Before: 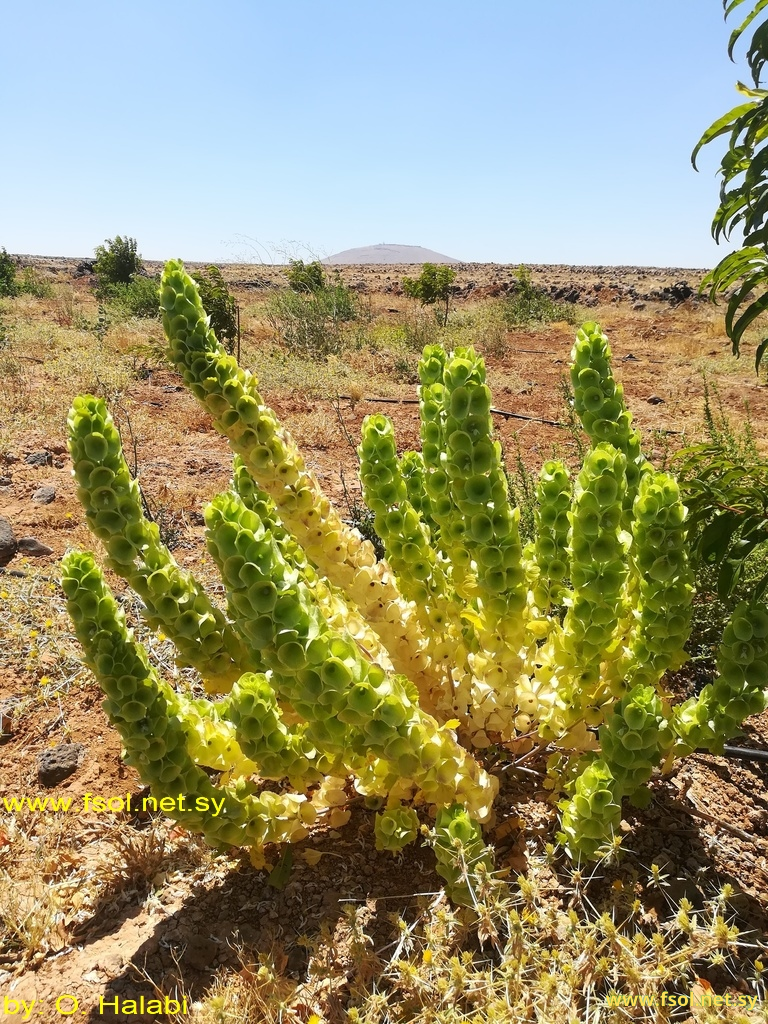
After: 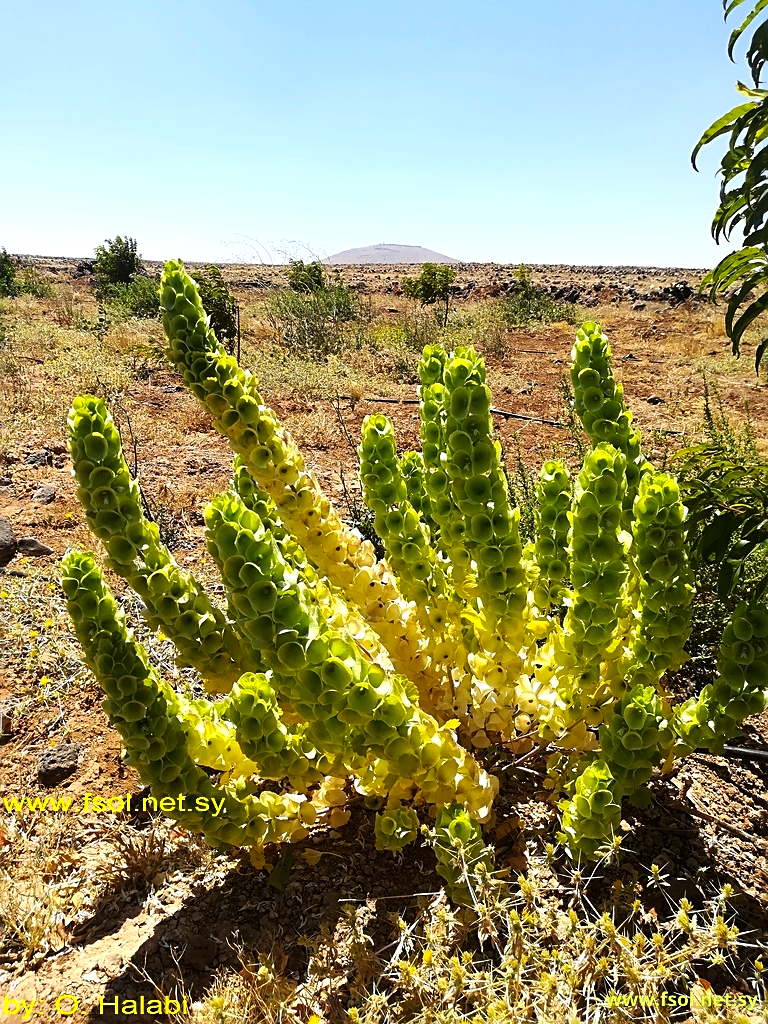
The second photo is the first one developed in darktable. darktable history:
color balance rgb: shadows lift › luminance -10%, power › luminance -9%, linear chroma grading › global chroma 10%, global vibrance 10%, contrast 15%, saturation formula JzAzBz (2021)
sharpen: on, module defaults
rotate and perspective: automatic cropping original format, crop left 0, crop top 0
